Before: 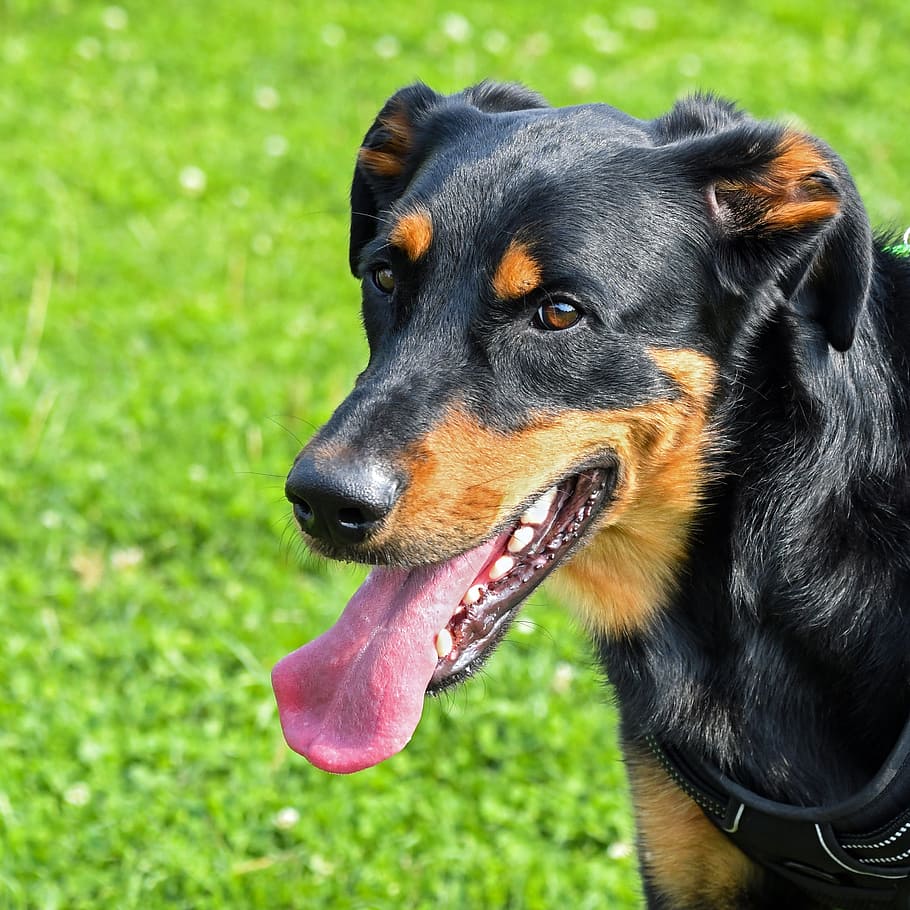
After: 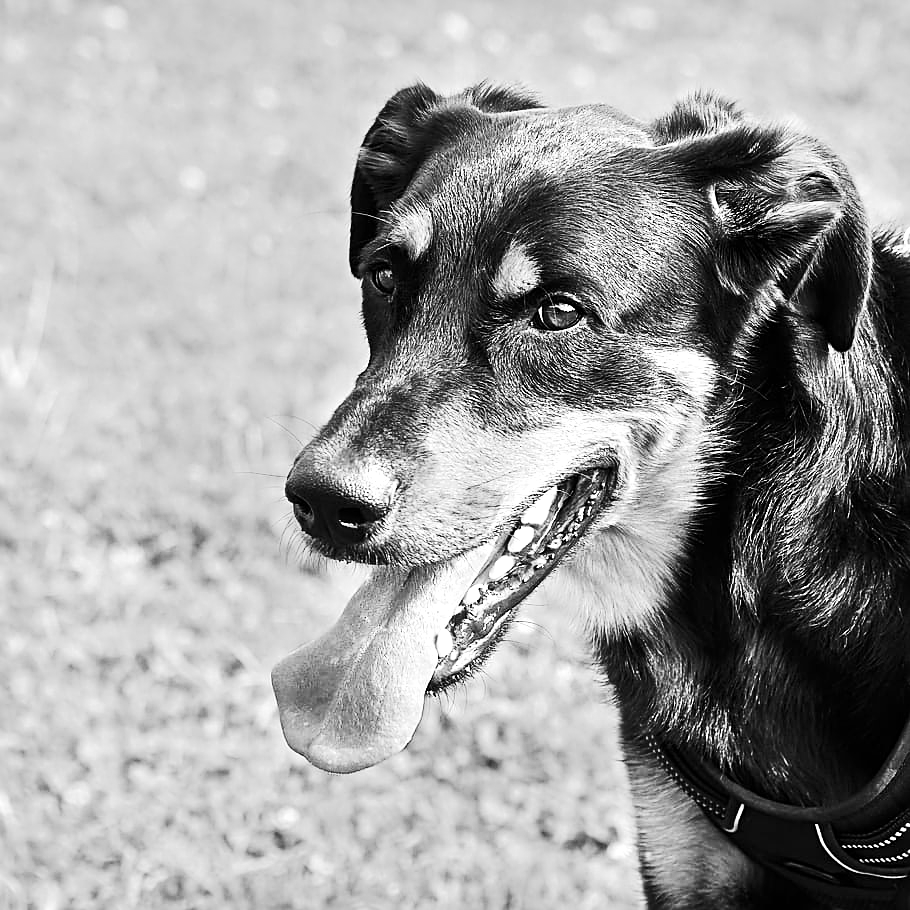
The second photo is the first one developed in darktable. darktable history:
sharpen: on, module defaults
contrast brightness saturation: contrast 0.28
exposure: exposure 0.74 EV, compensate highlight preservation false
monochrome: size 1
white balance: red 0.978, blue 0.999
